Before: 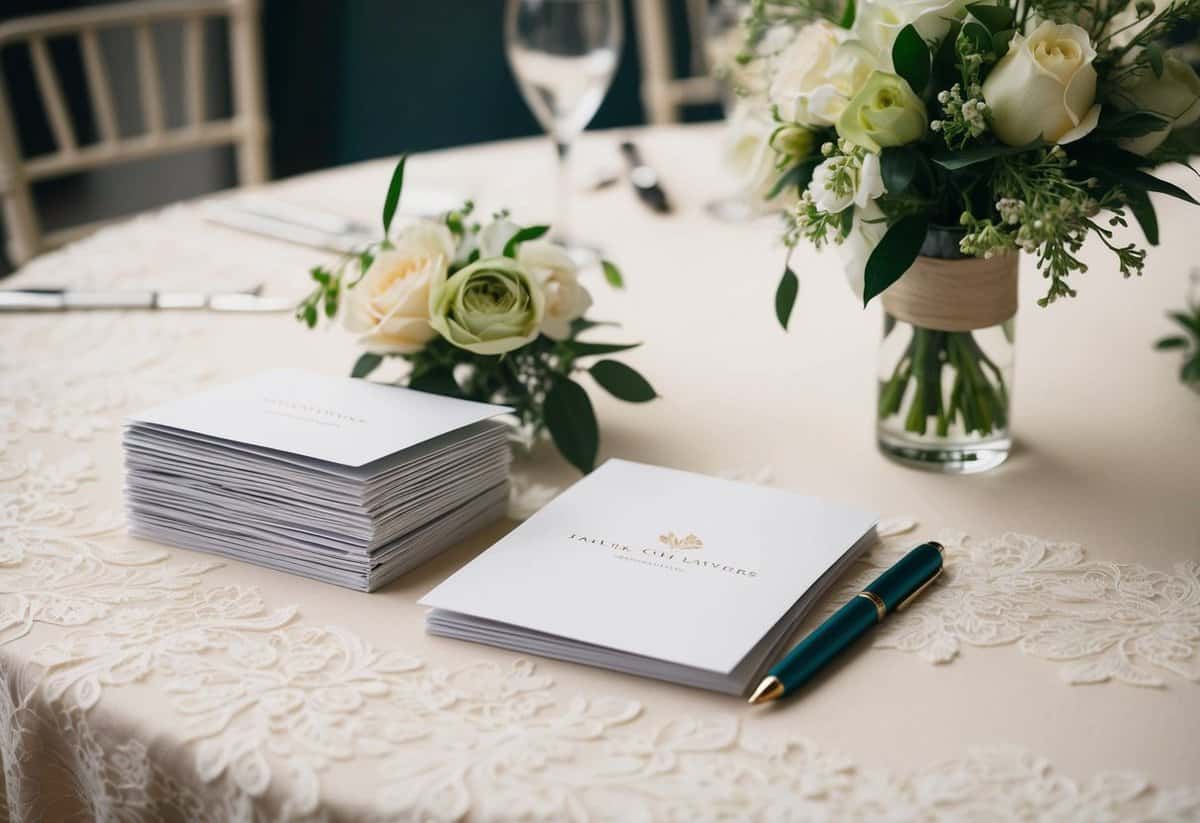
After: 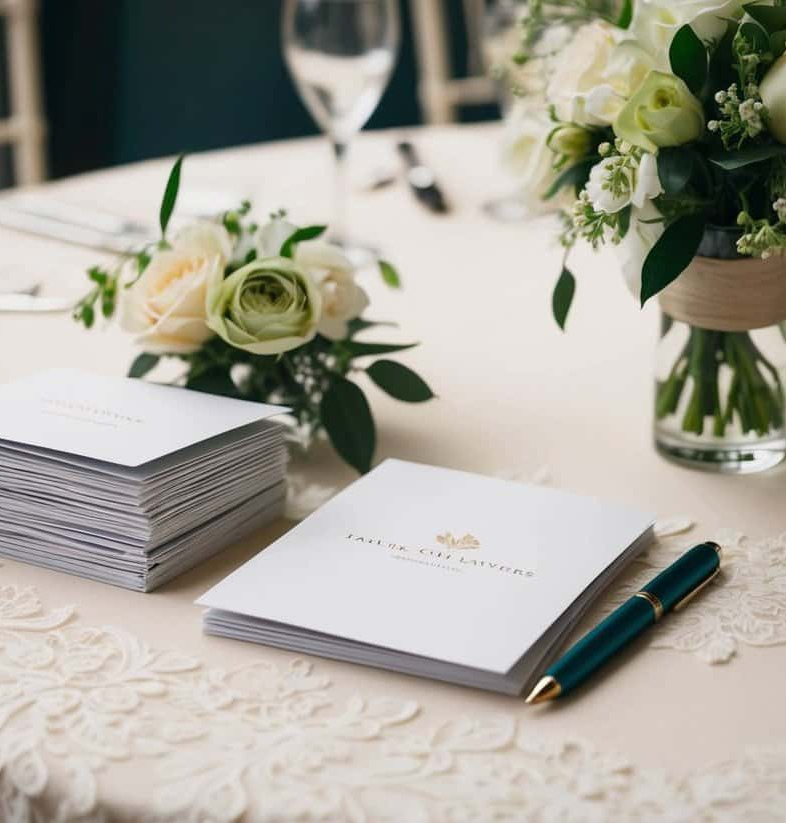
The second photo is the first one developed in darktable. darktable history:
crop and rotate: left 18.584%, right 15.856%
